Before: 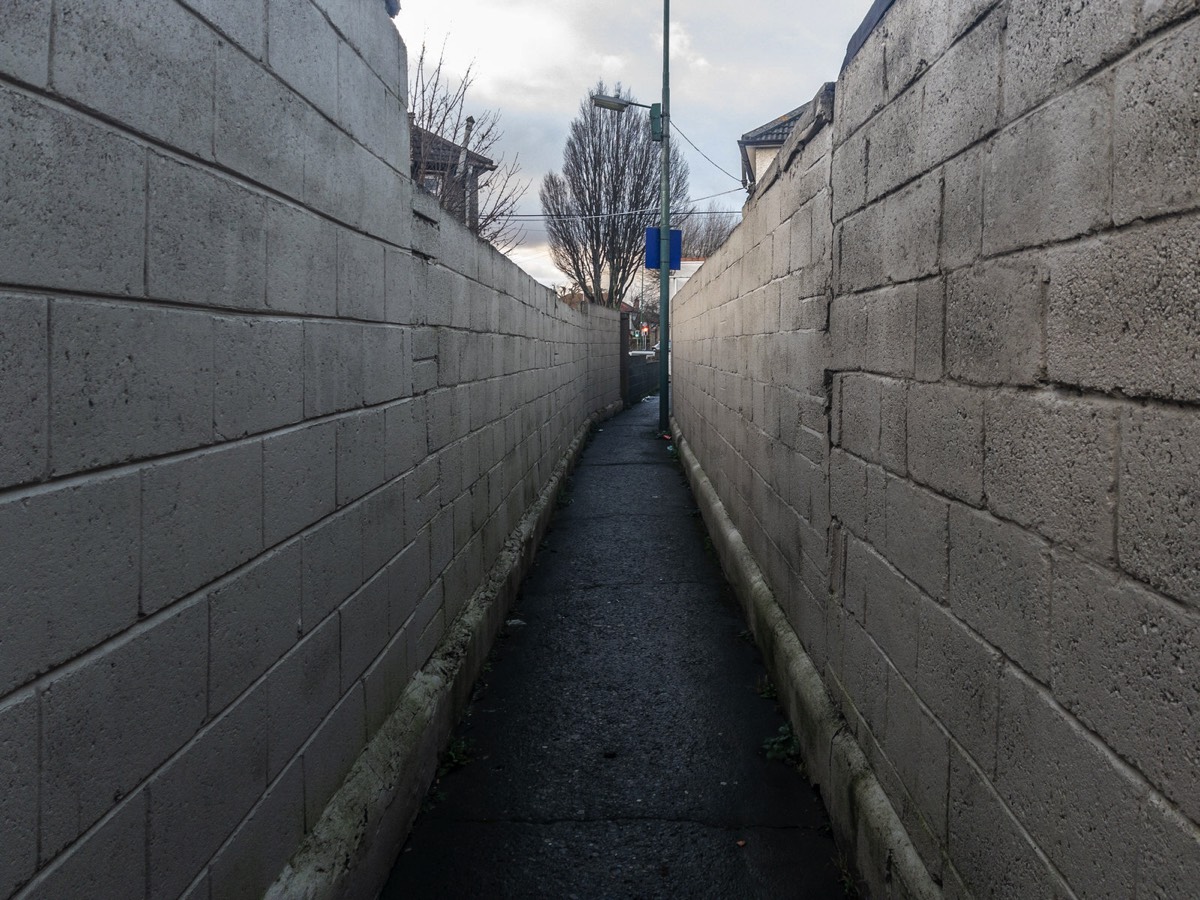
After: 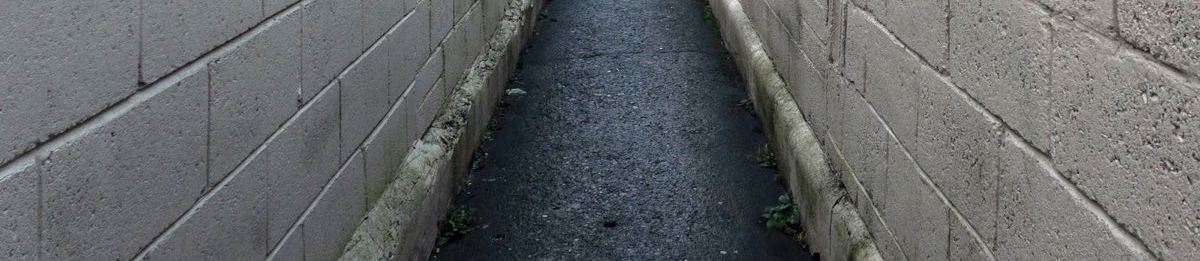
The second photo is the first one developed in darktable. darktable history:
exposure: black level correction 0, exposure 1.106 EV, compensate exposure bias true, compensate highlight preservation false
crop and rotate: top 59.079%, bottom 11.883%
color correction: highlights b* 0.059, saturation 0.993
